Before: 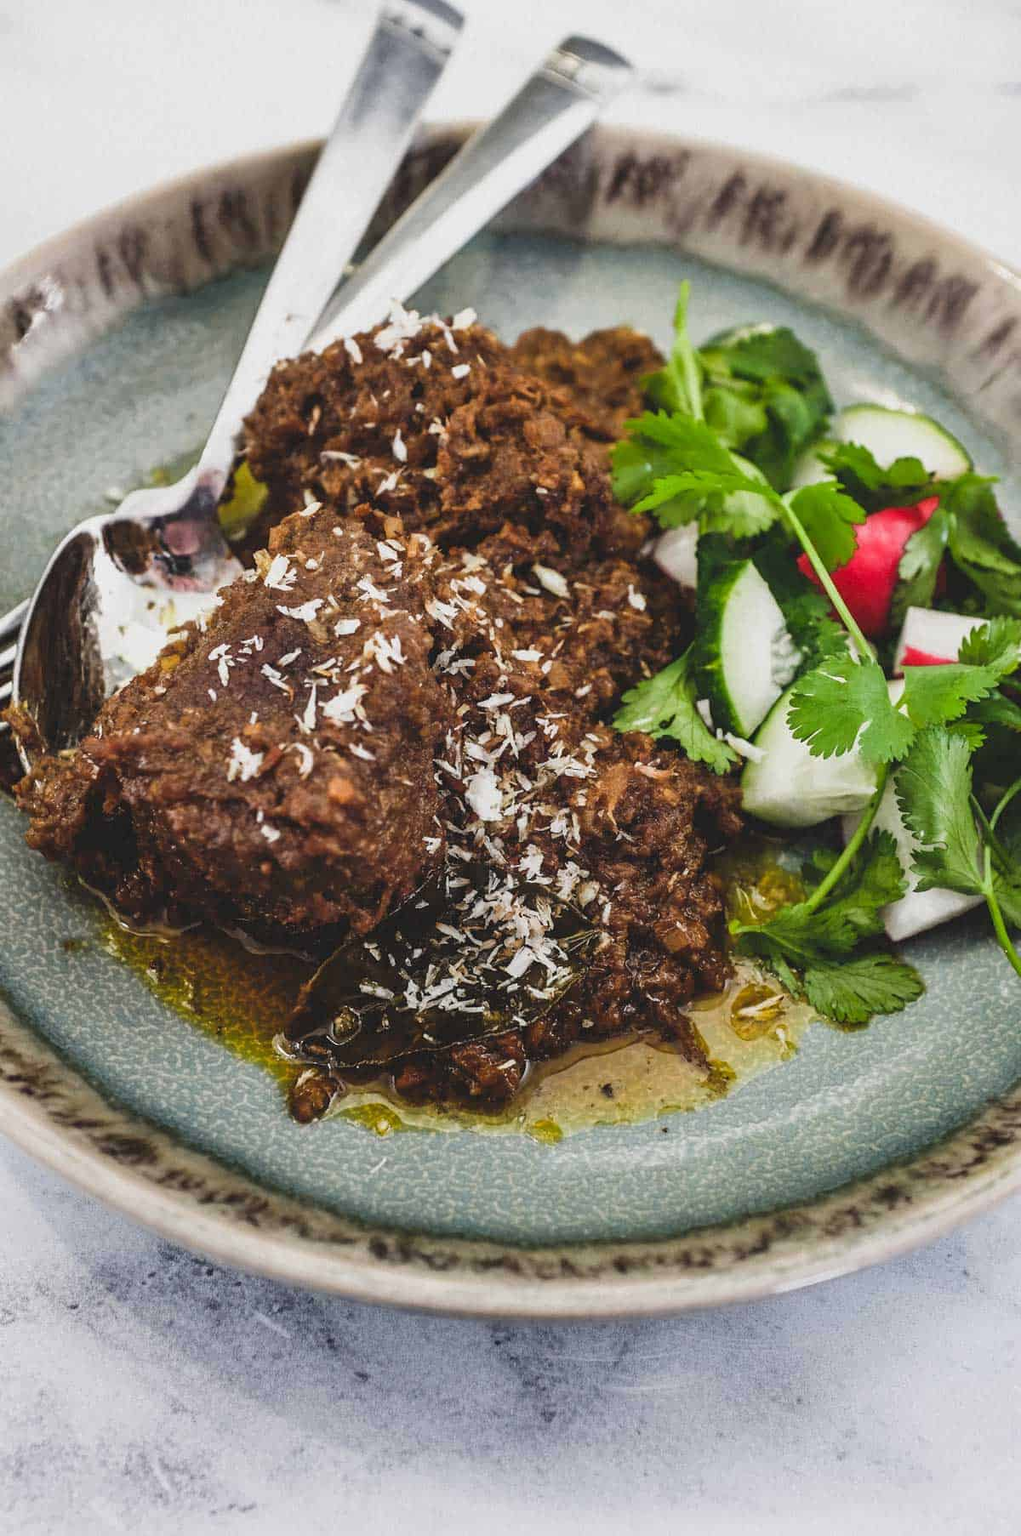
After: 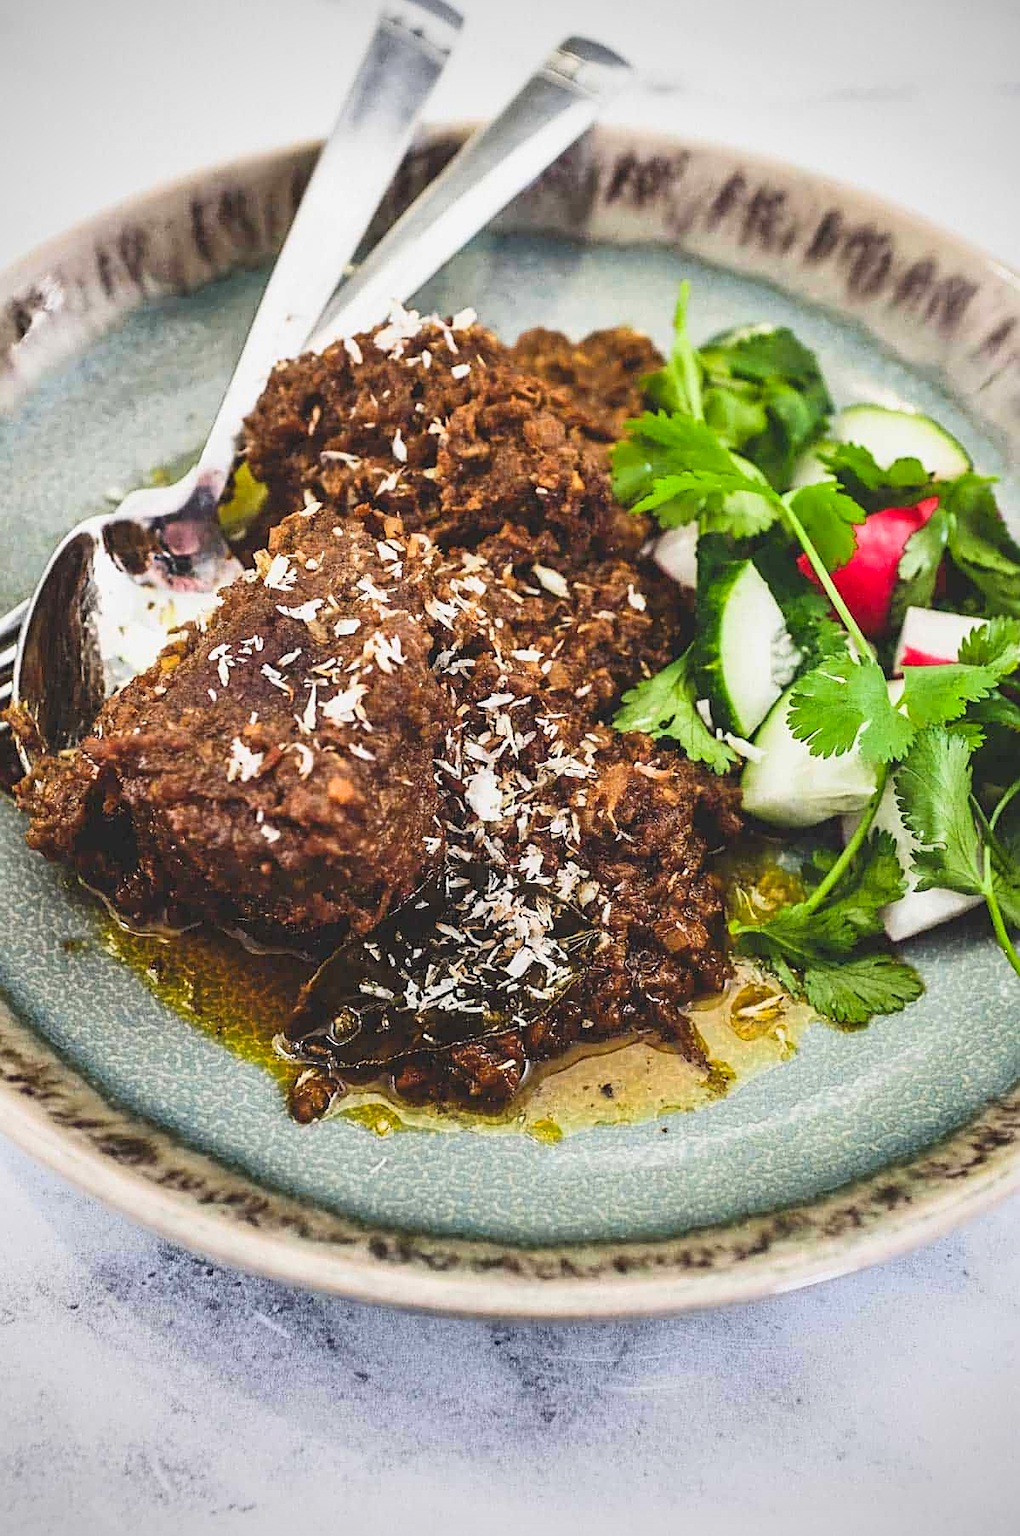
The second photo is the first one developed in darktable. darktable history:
vignetting: fall-off start 79.88%
contrast brightness saturation: contrast 0.2, brightness 0.16, saturation 0.22
sharpen: on, module defaults
